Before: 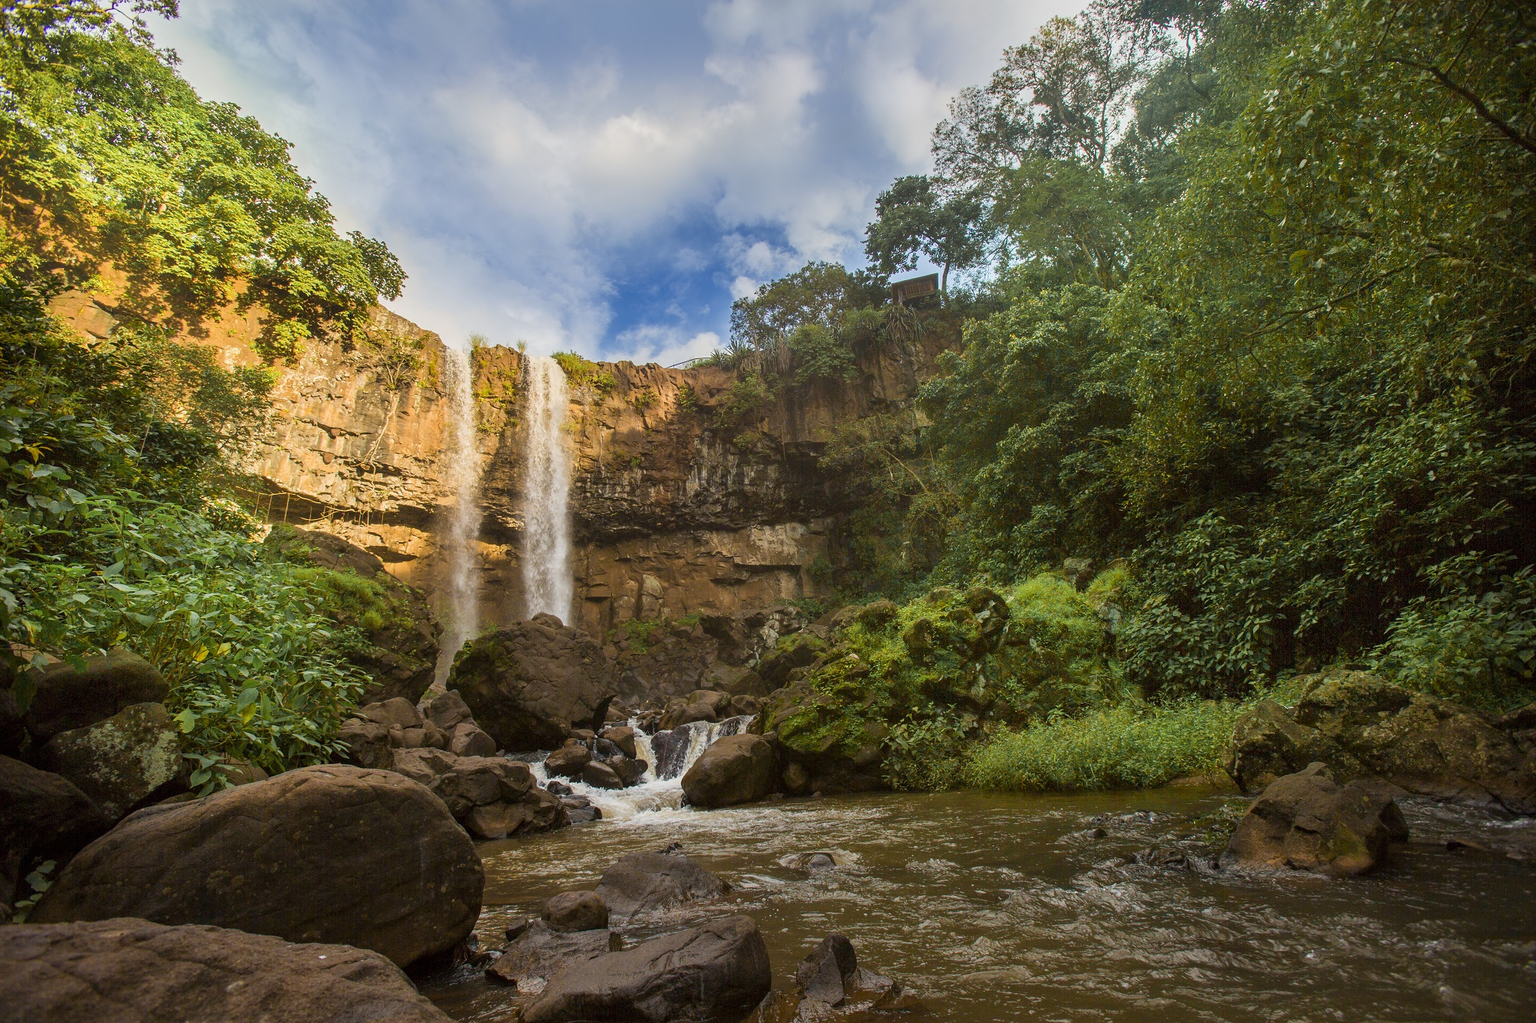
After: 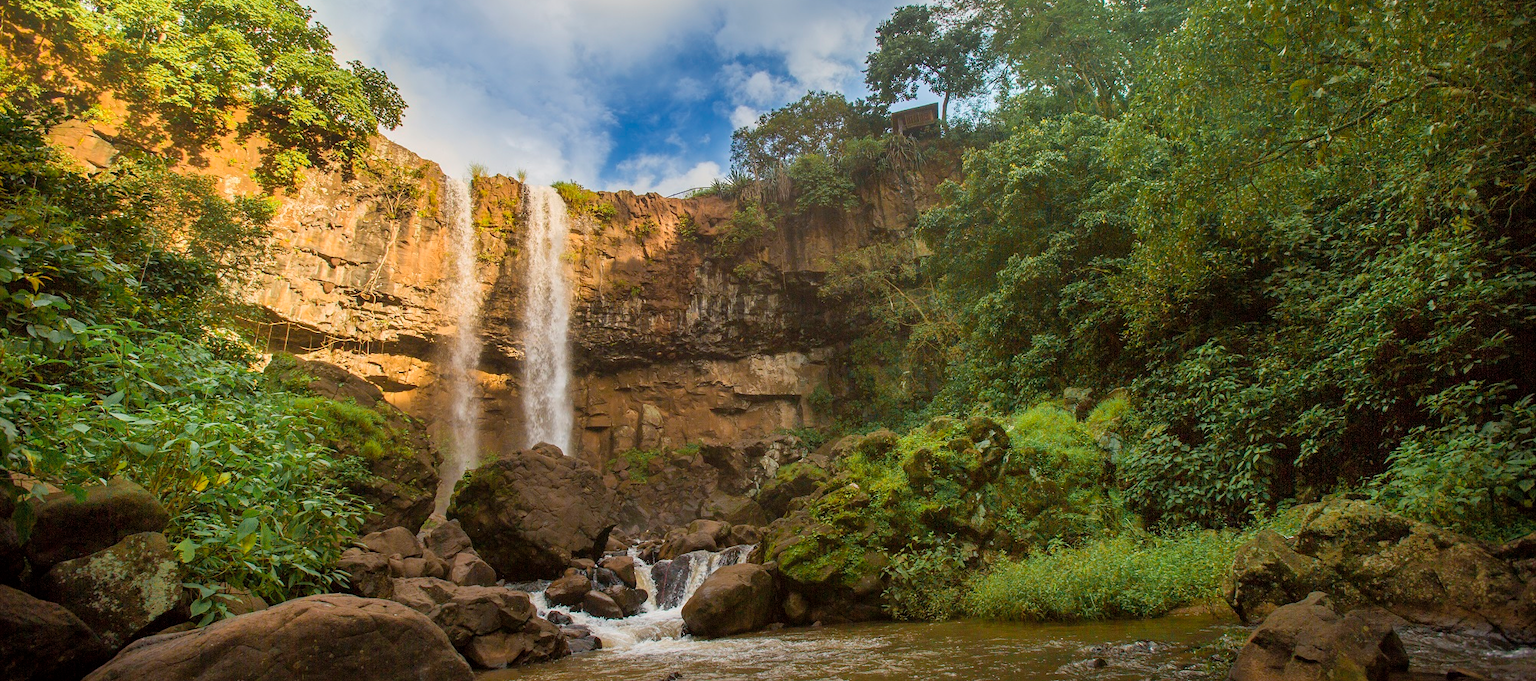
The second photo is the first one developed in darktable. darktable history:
crop: top 16.727%, bottom 16.727%
shadows and highlights: shadows 43.06, highlights 6.94
